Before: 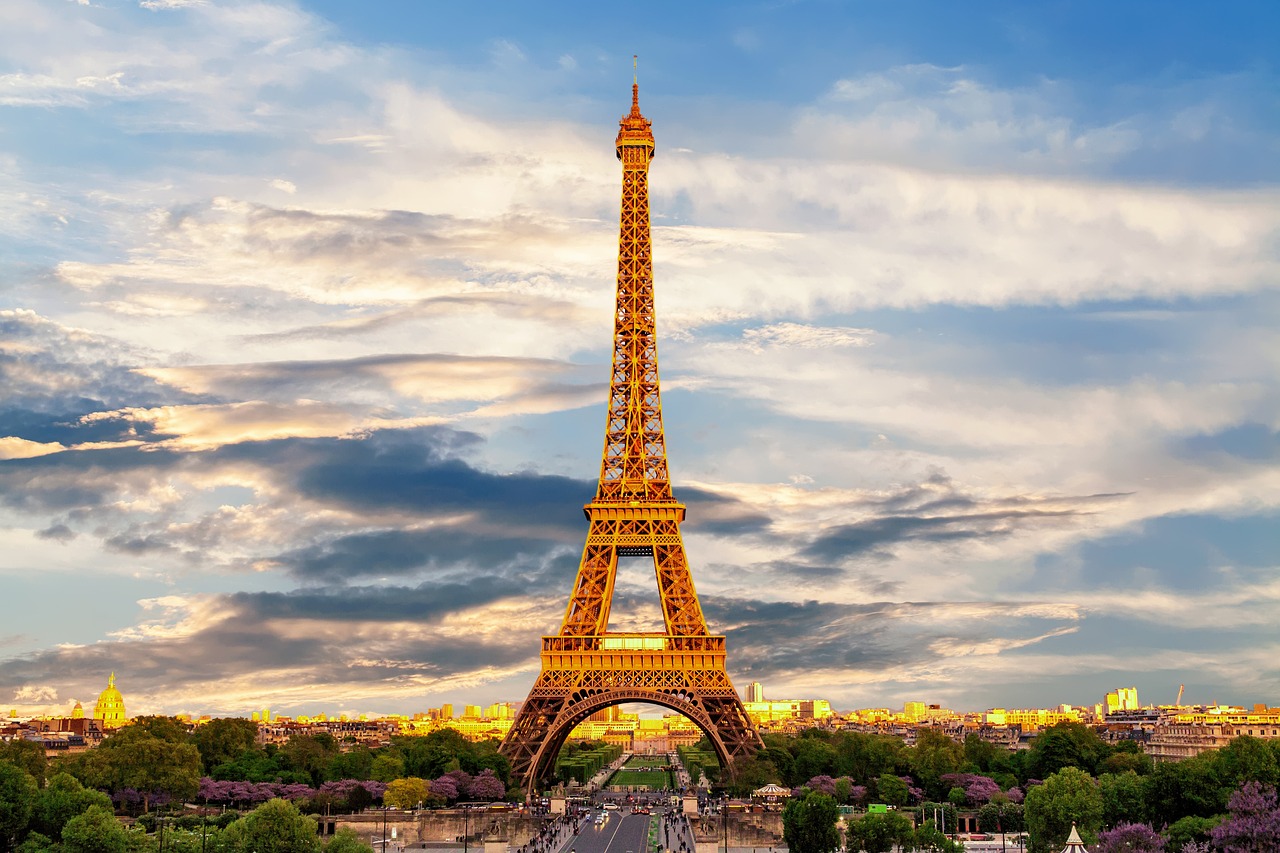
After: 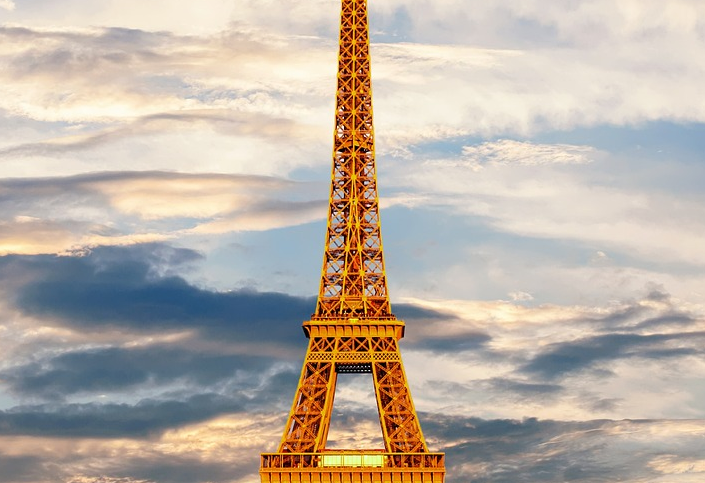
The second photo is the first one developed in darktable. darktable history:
crop and rotate: left 21.98%, top 21.476%, right 22.88%, bottom 21.81%
